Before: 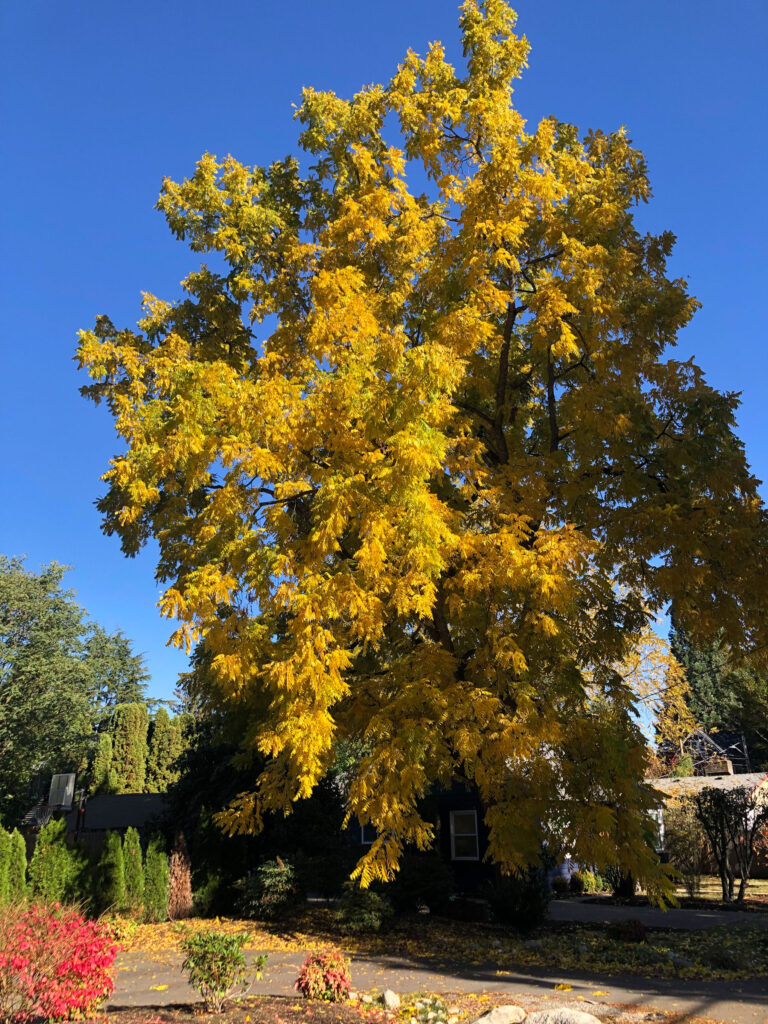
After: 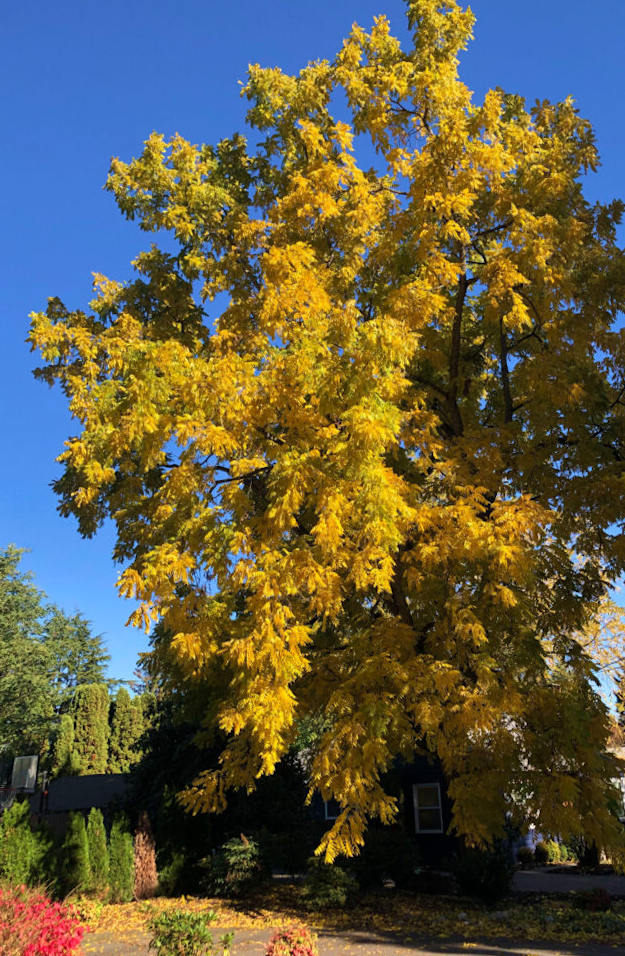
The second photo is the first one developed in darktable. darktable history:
velvia: strength 29.63%
crop and rotate: angle 1.35°, left 4.443%, top 1.047%, right 11.545%, bottom 2.646%
